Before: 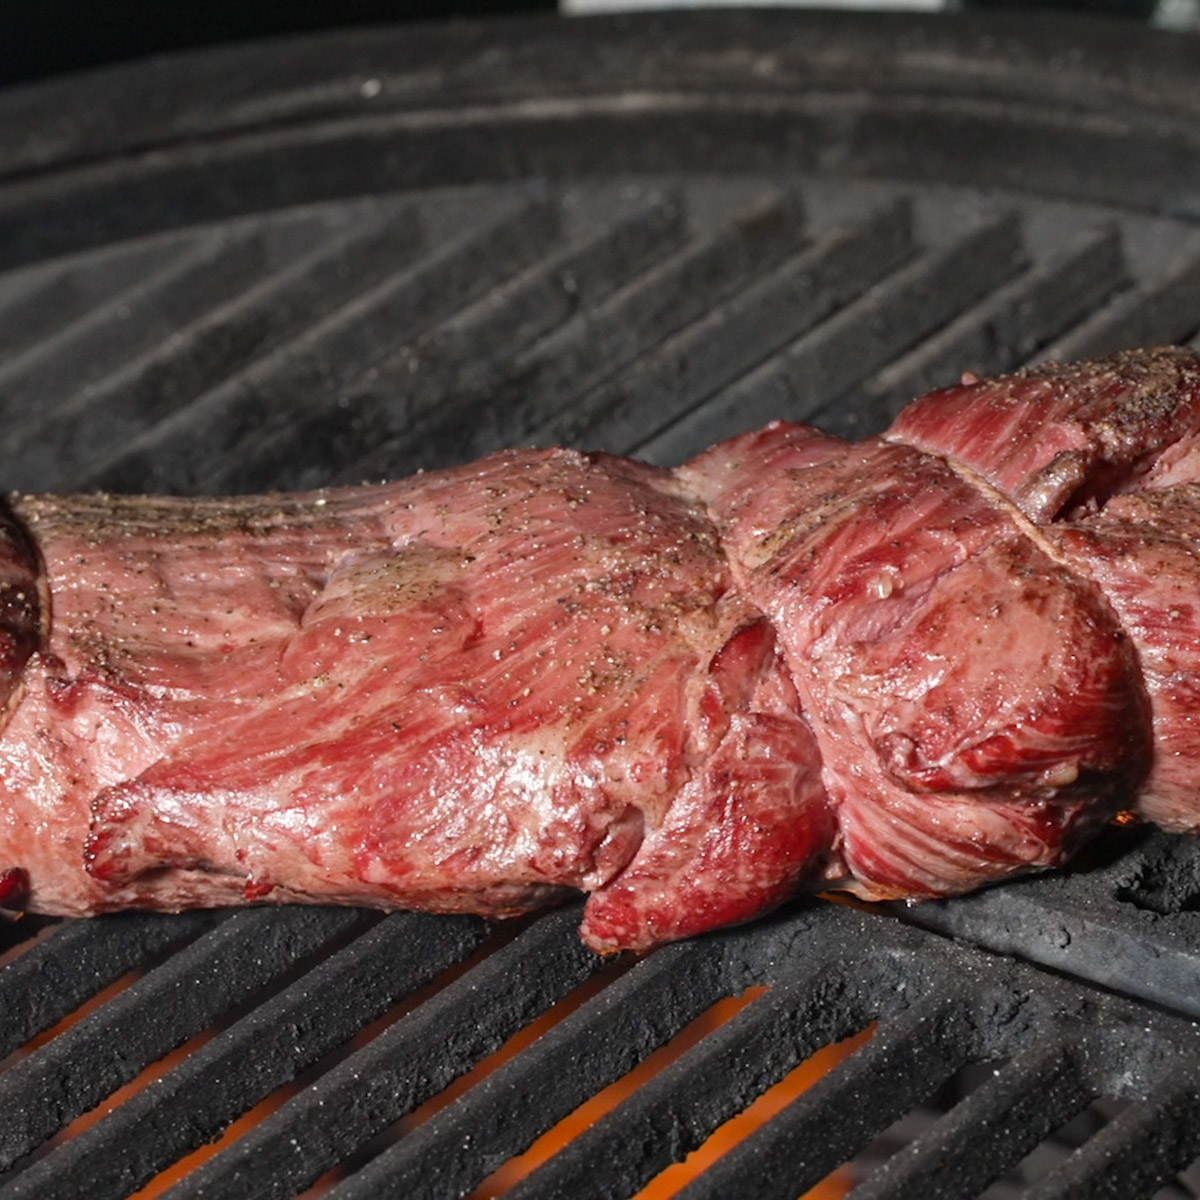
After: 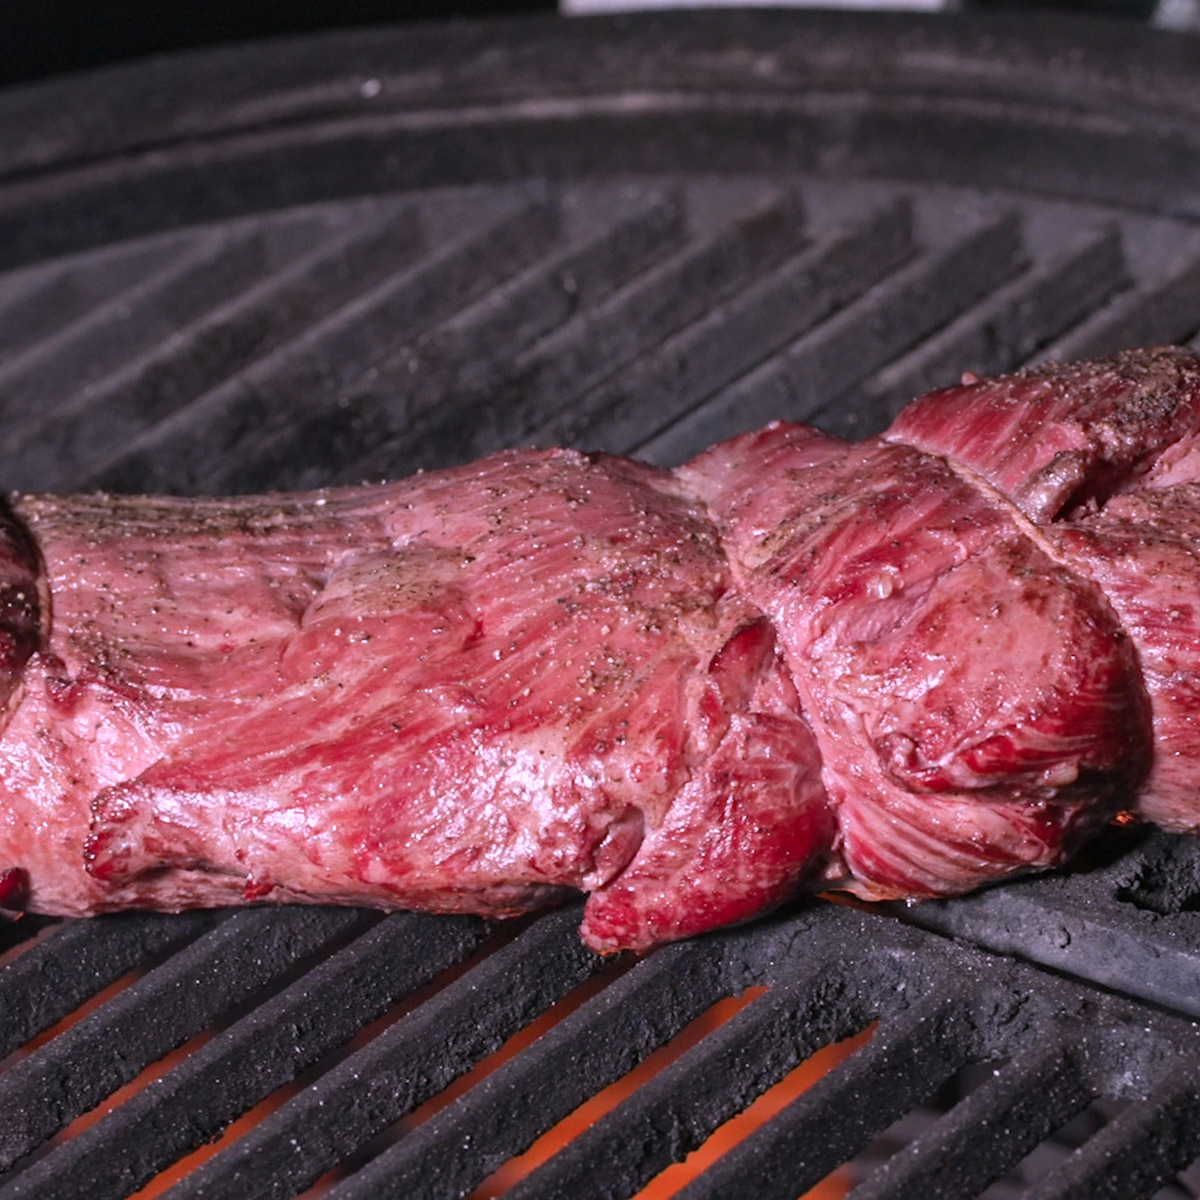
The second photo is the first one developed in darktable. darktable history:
color correction: highlights a* 15.46, highlights b* -20.56
tone equalizer: on, module defaults
